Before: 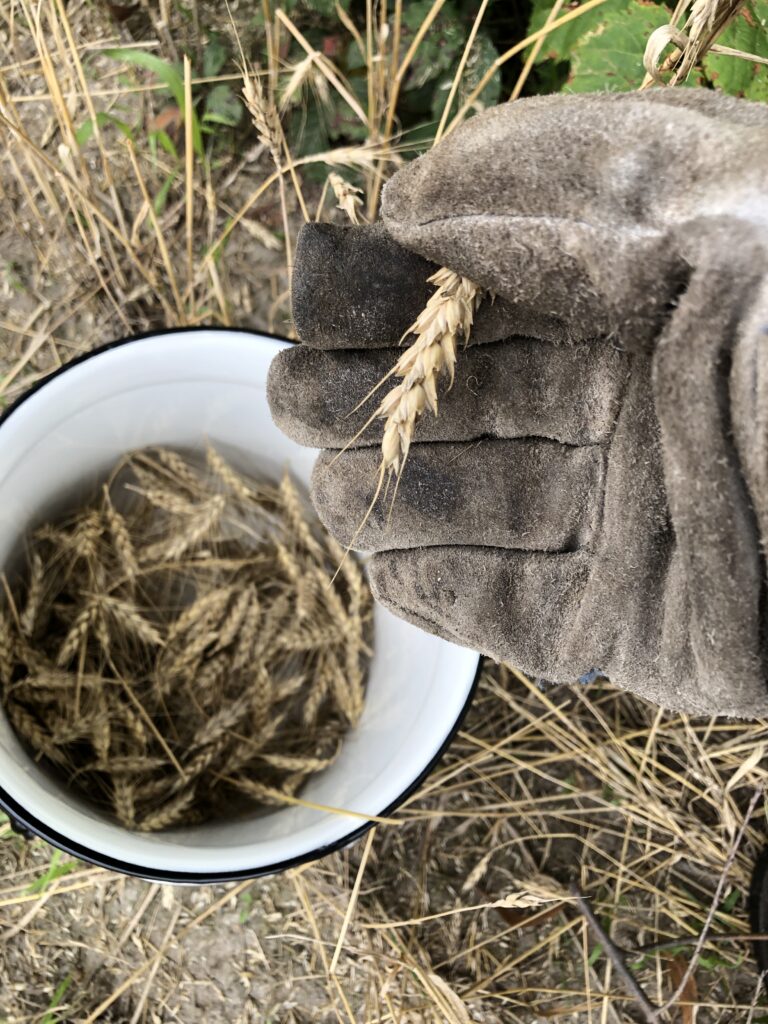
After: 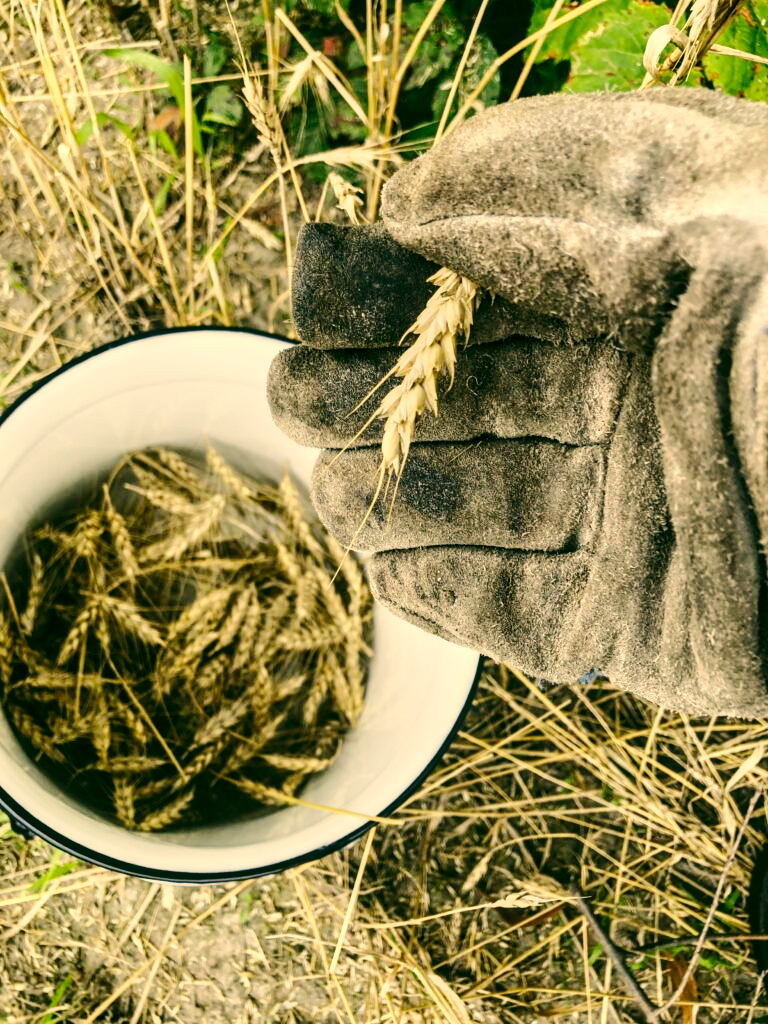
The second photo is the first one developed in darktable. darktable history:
local contrast: on, module defaults
base curve: curves: ch0 [(0, 0) (0.036, 0.025) (0.121, 0.166) (0.206, 0.329) (0.605, 0.79) (1, 1)], preserve colors none
color correction: highlights a* 5.3, highlights b* 24.26, shadows a* -15.58, shadows b* 4.02
